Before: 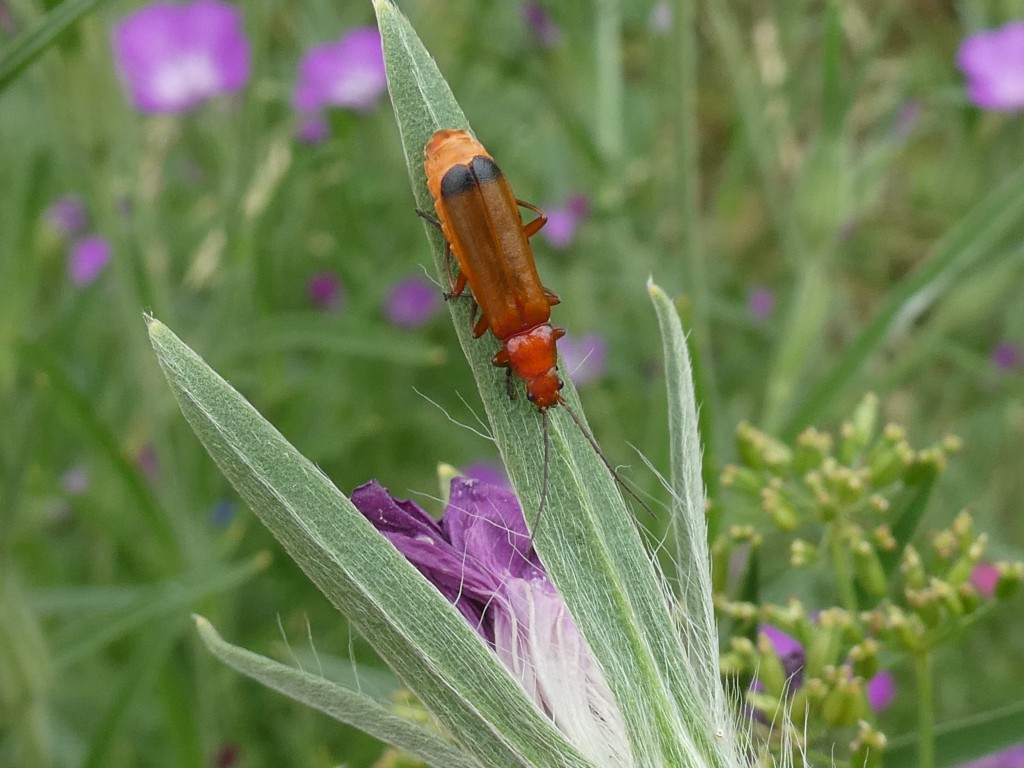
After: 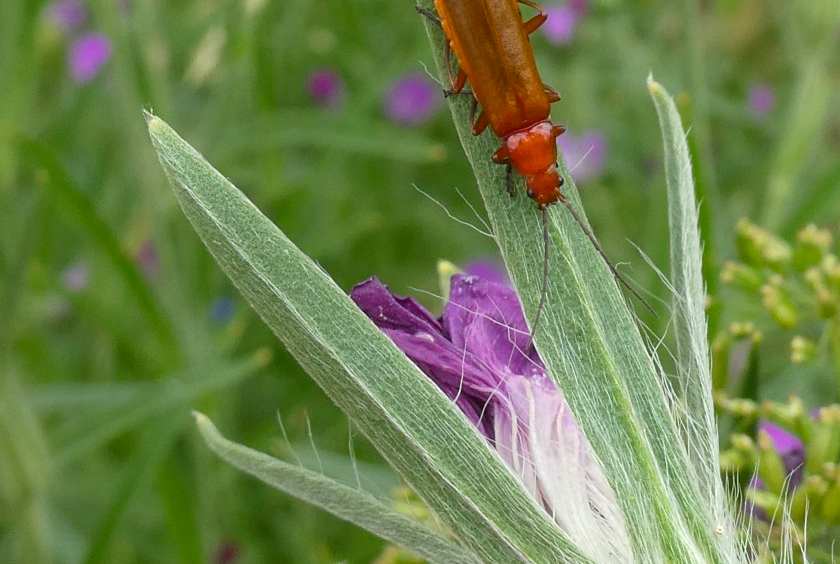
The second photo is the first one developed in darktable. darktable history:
color balance rgb: linear chroma grading › global chroma 3.45%, perceptual saturation grading › global saturation 11.24%, perceptual brilliance grading › global brilliance 3.04%, global vibrance 2.8%
crop: top 26.531%, right 17.959%
